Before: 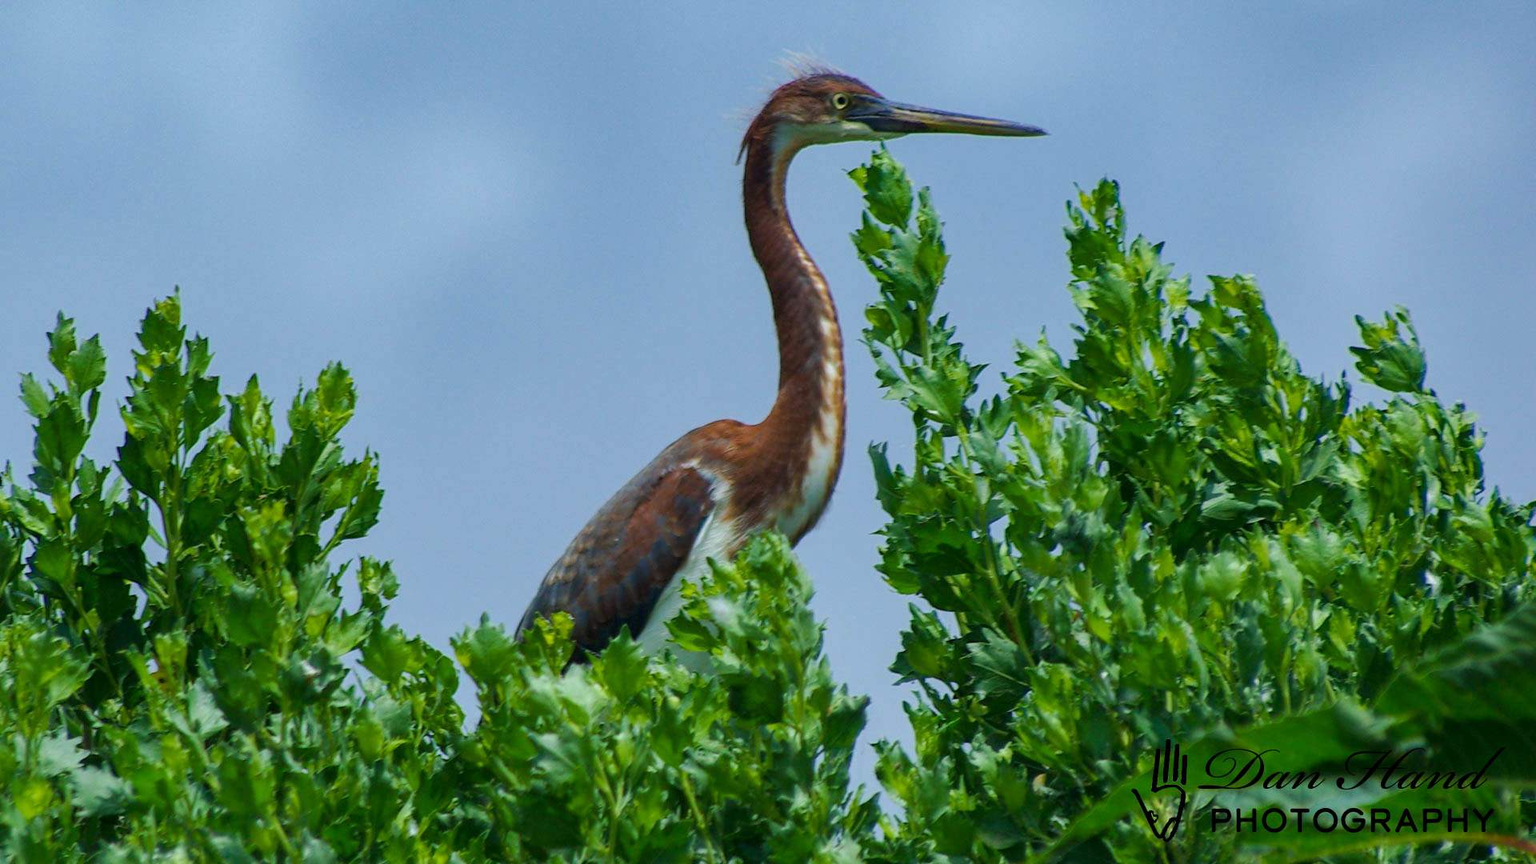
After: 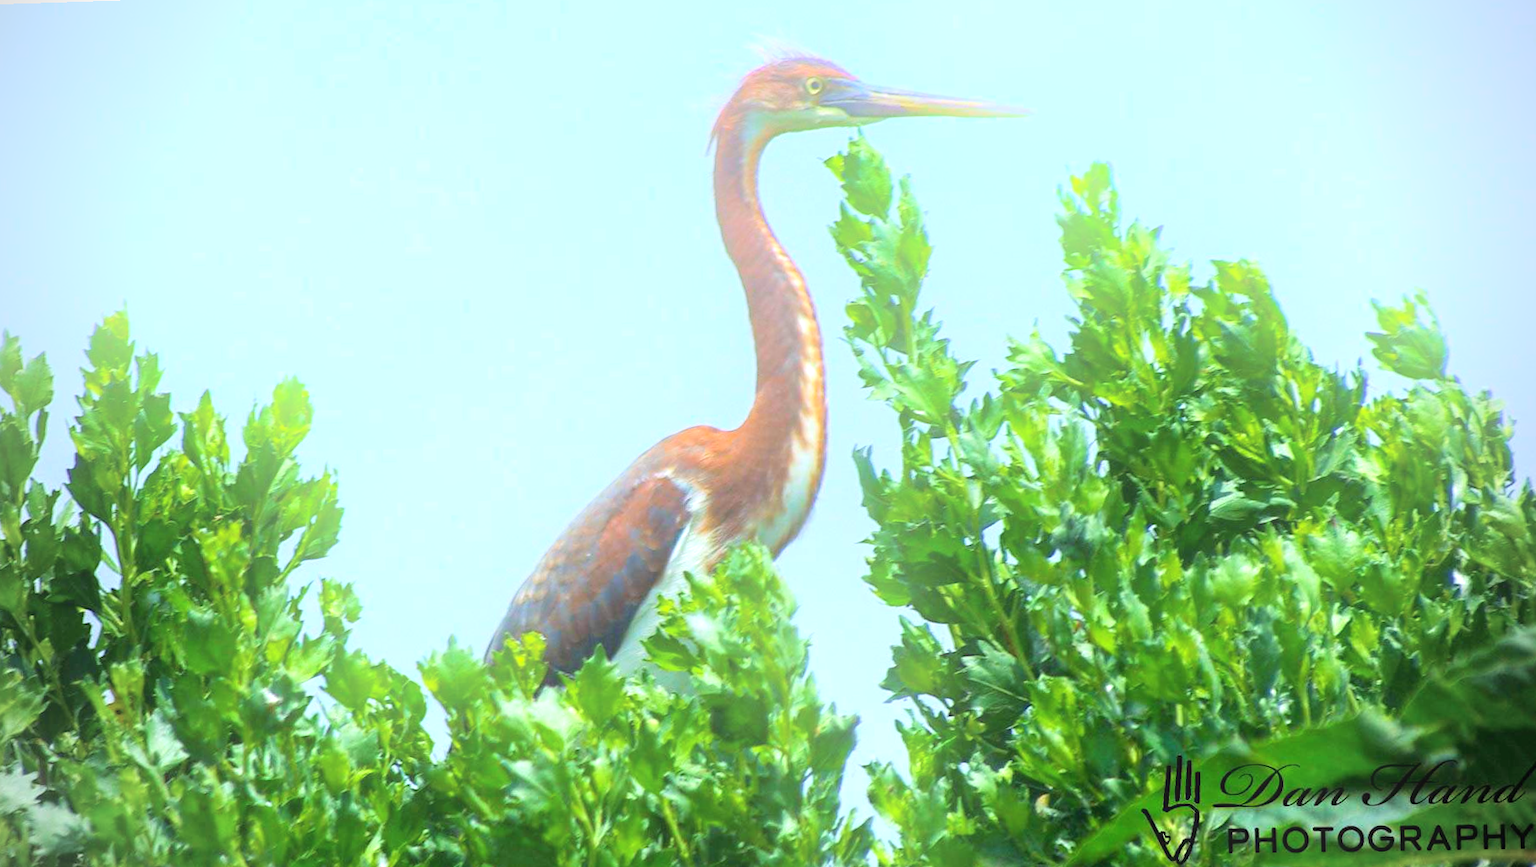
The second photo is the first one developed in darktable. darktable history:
bloom: threshold 82.5%, strength 16.25%
crop and rotate: left 2.536%, right 1.107%, bottom 2.246%
tone equalizer: on, module defaults
white balance: emerald 1
vignetting: on, module defaults
exposure: black level correction 0, exposure 1.1 EV, compensate exposure bias true, compensate highlight preservation false
rotate and perspective: rotation -1.32°, lens shift (horizontal) -0.031, crop left 0.015, crop right 0.985, crop top 0.047, crop bottom 0.982
